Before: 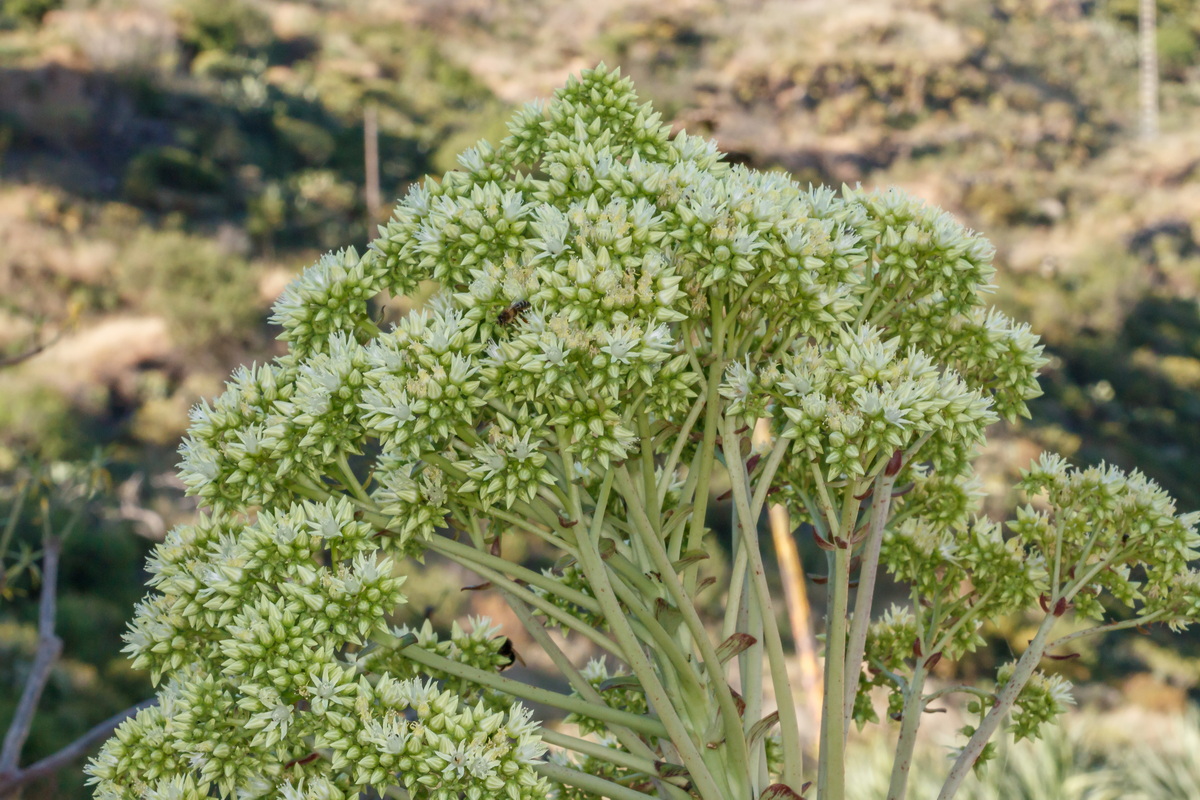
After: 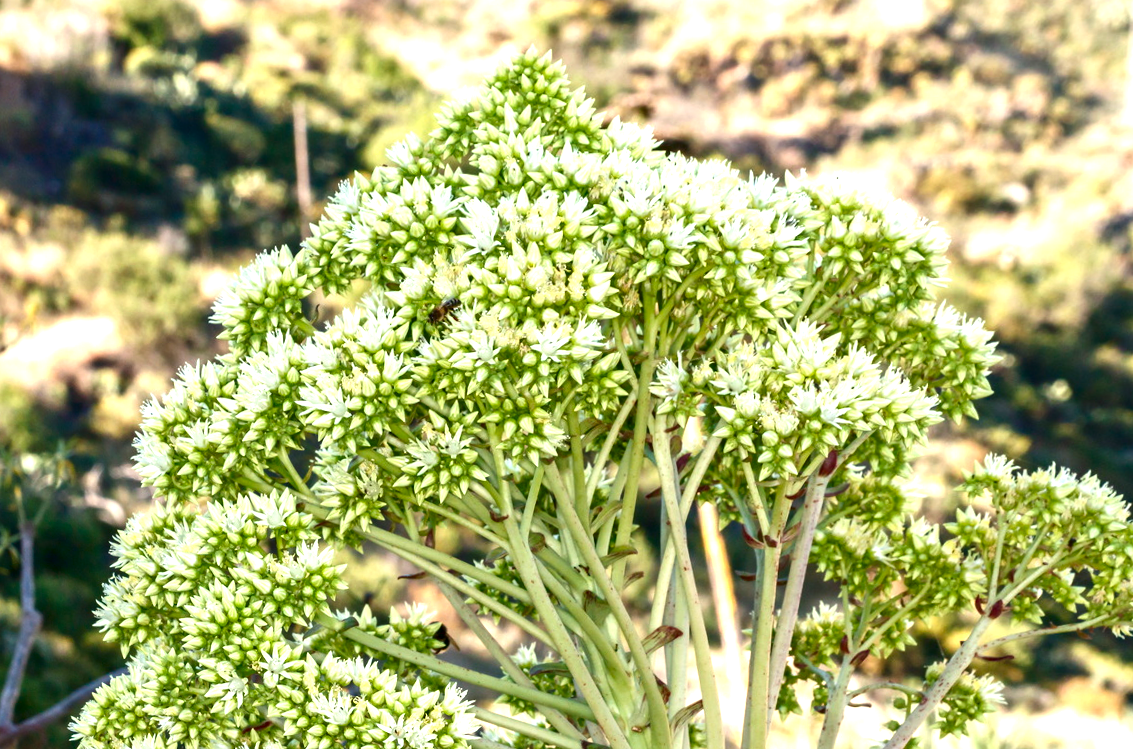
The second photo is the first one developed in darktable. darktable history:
contrast brightness saturation: contrast 0.1, brightness -0.26, saturation 0.14
rotate and perspective: rotation 0.062°, lens shift (vertical) 0.115, lens shift (horizontal) -0.133, crop left 0.047, crop right 0.94, crop top 0.061, crop bottom 0.94
exposure: black level correction 0, exposure 1.2 EV, compensate highlight preservation false
